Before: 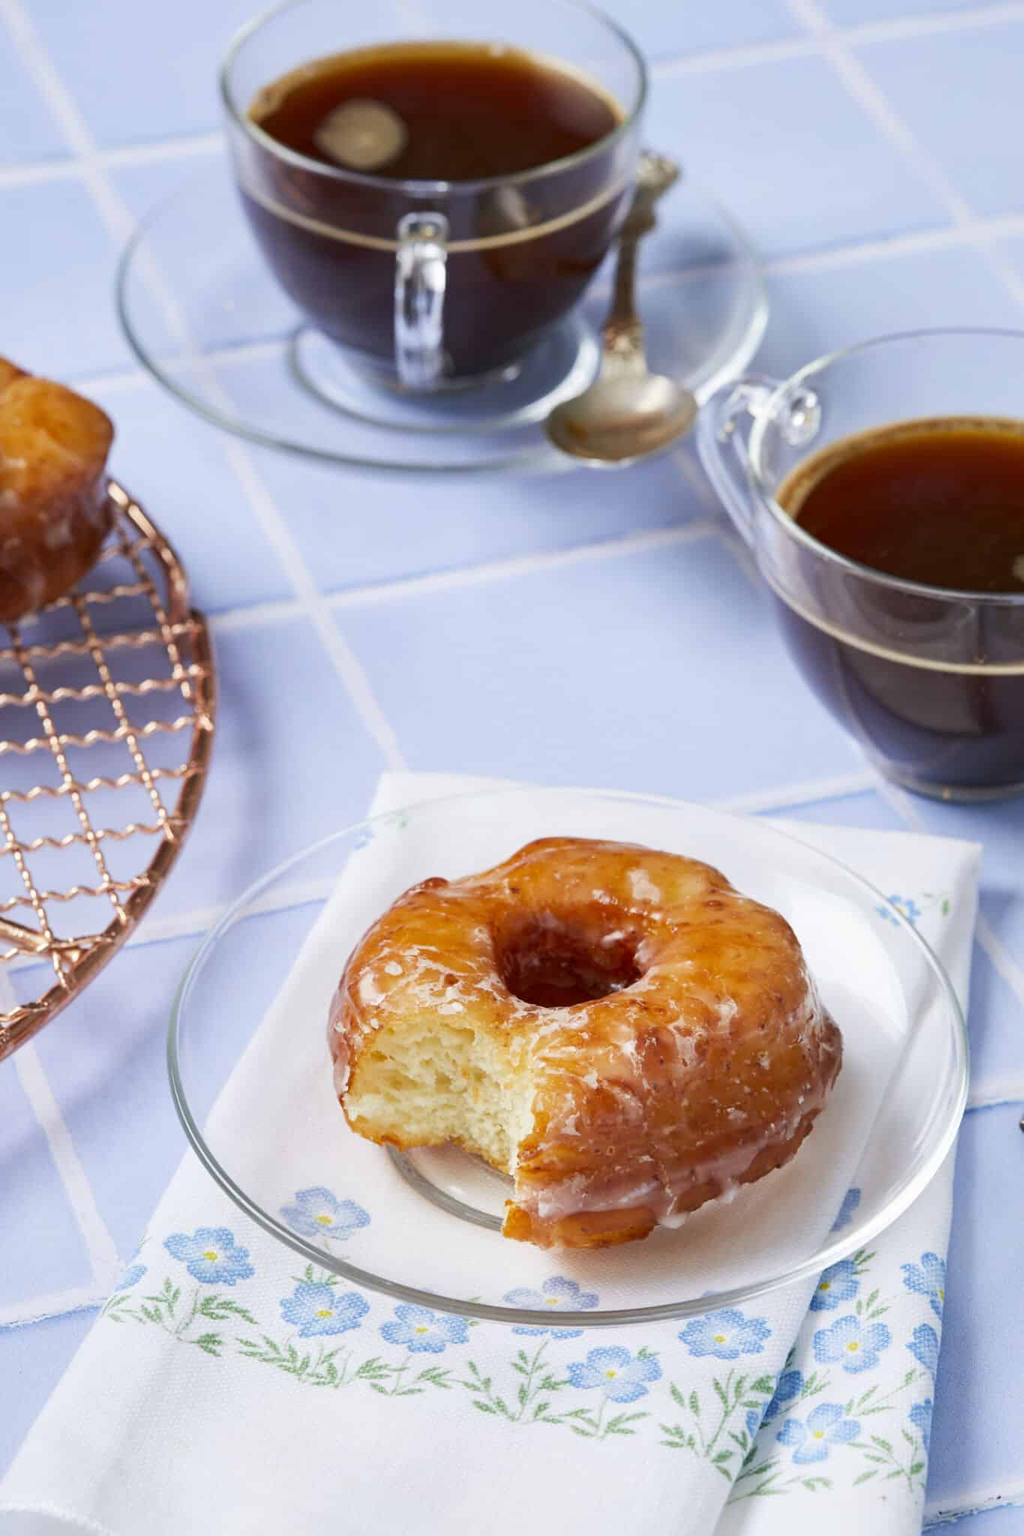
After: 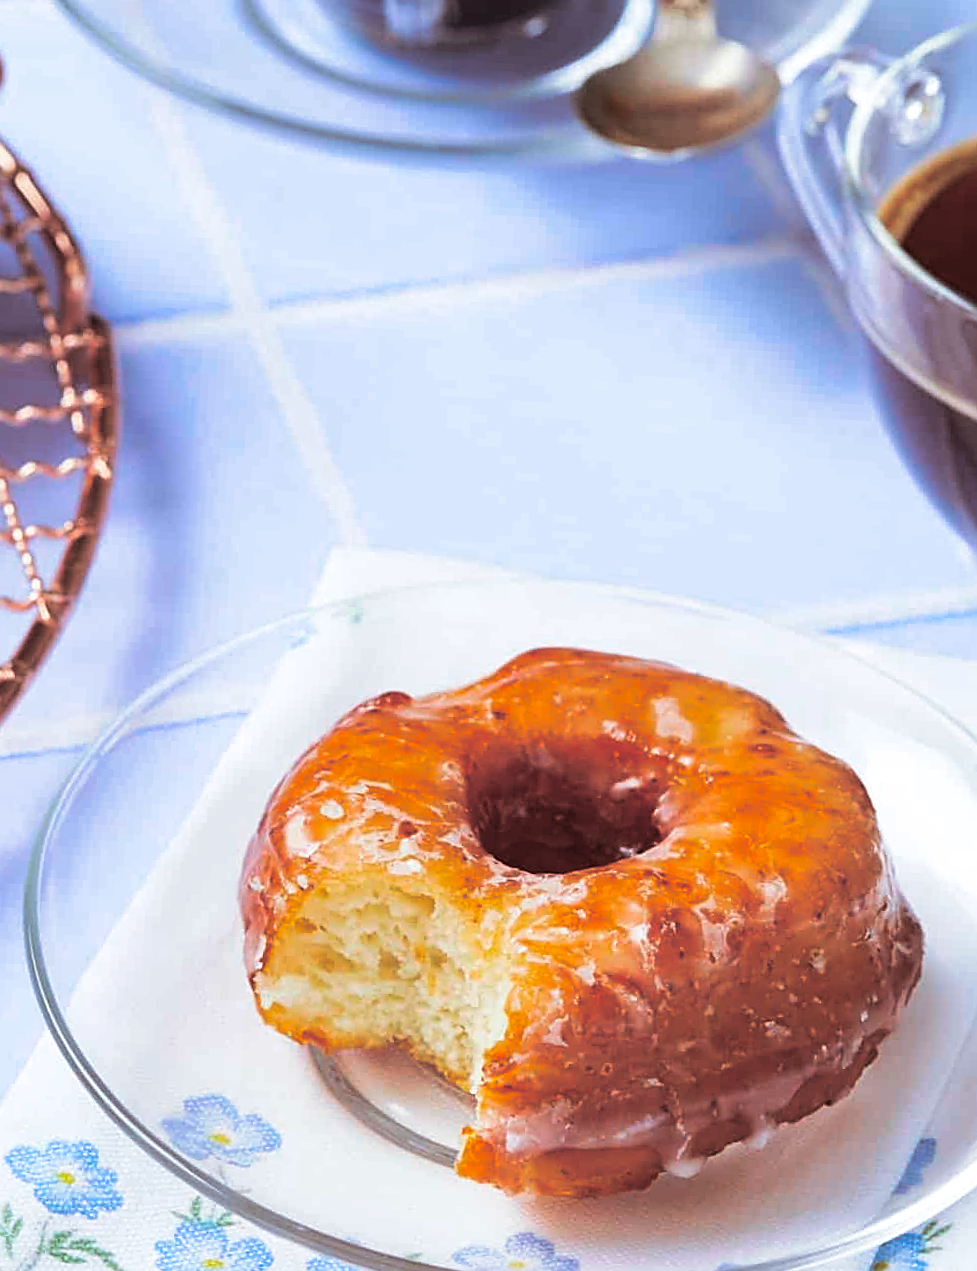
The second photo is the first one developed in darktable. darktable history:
crop and rotate: angle -3.37°, left 9.79%, top 20.73%, right 12.42%, bottom 11.82%
white balance: red 0.984, blue 1.059
sharpen: on, module defaults
split-toning: shadows › saturation 0.2
contrast brightness saturation: contrast 0.09, saturation 0.28
